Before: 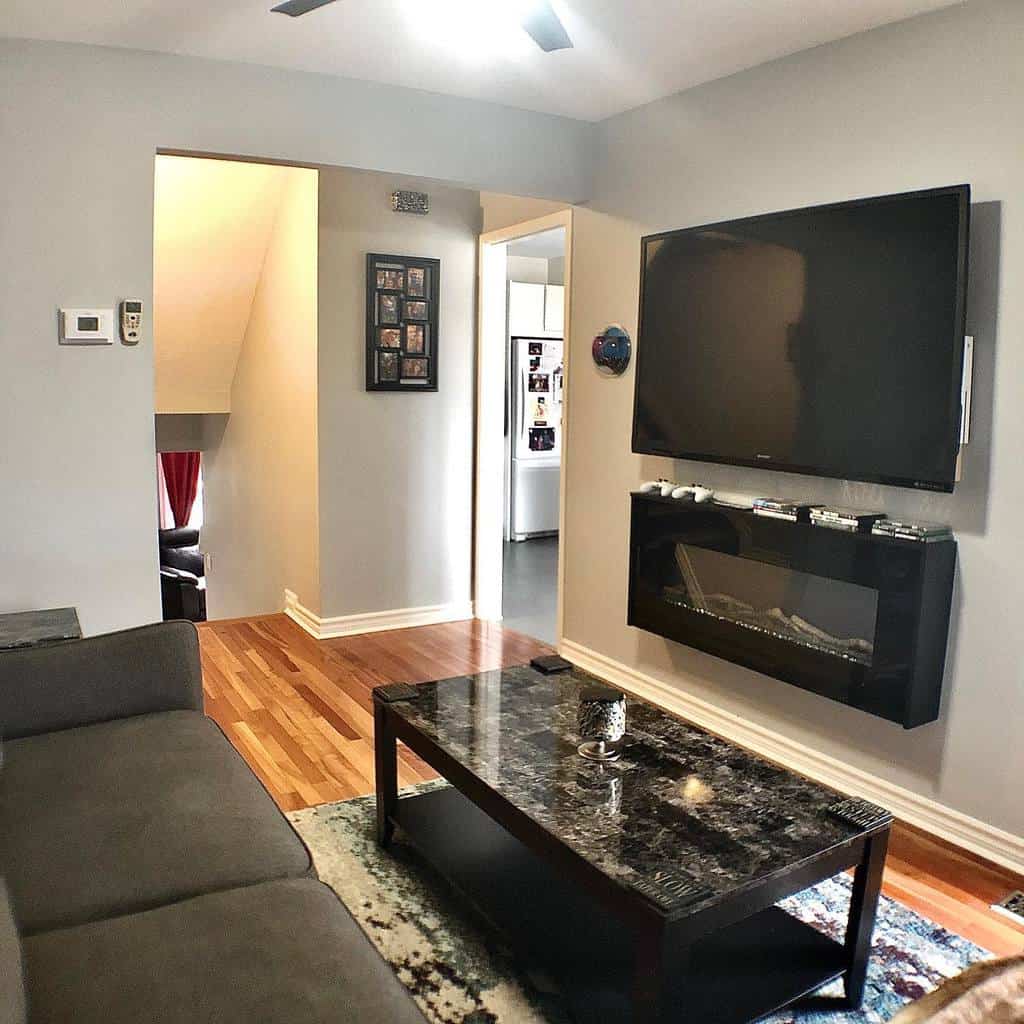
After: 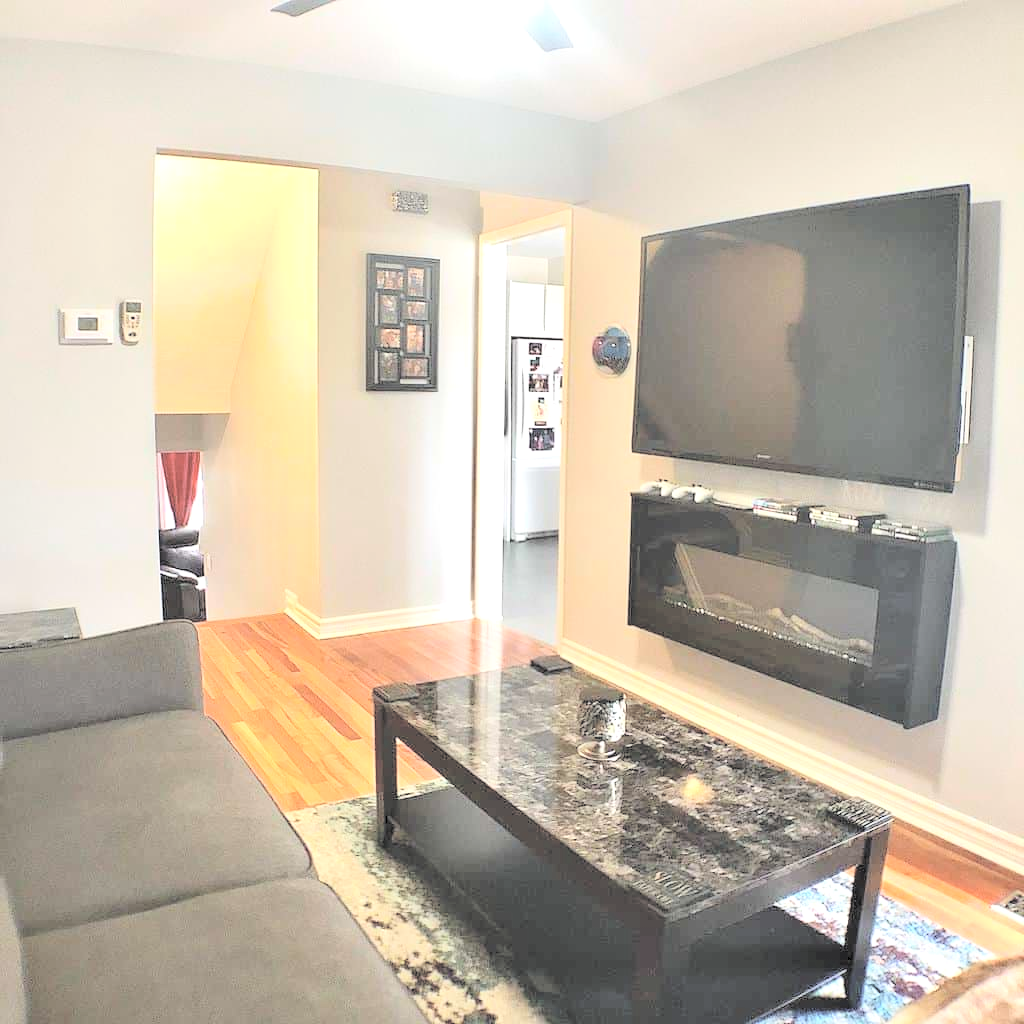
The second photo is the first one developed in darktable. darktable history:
tone equalizer: -8 EV -0.406 EV, -7 EV -0.382 EV, -6 EV -0.313 EV, -5 EV -0.21 EV, -3 EV 0.23 EV, -2 EV 0.355 EV, -1 EV 0.385 EV, +0 EV 0.404 EV, edges refinement/feathering 500, mask exposure compensation -1.57 EV, preserve details no
contrast brightness saturation: brightness 0.983
